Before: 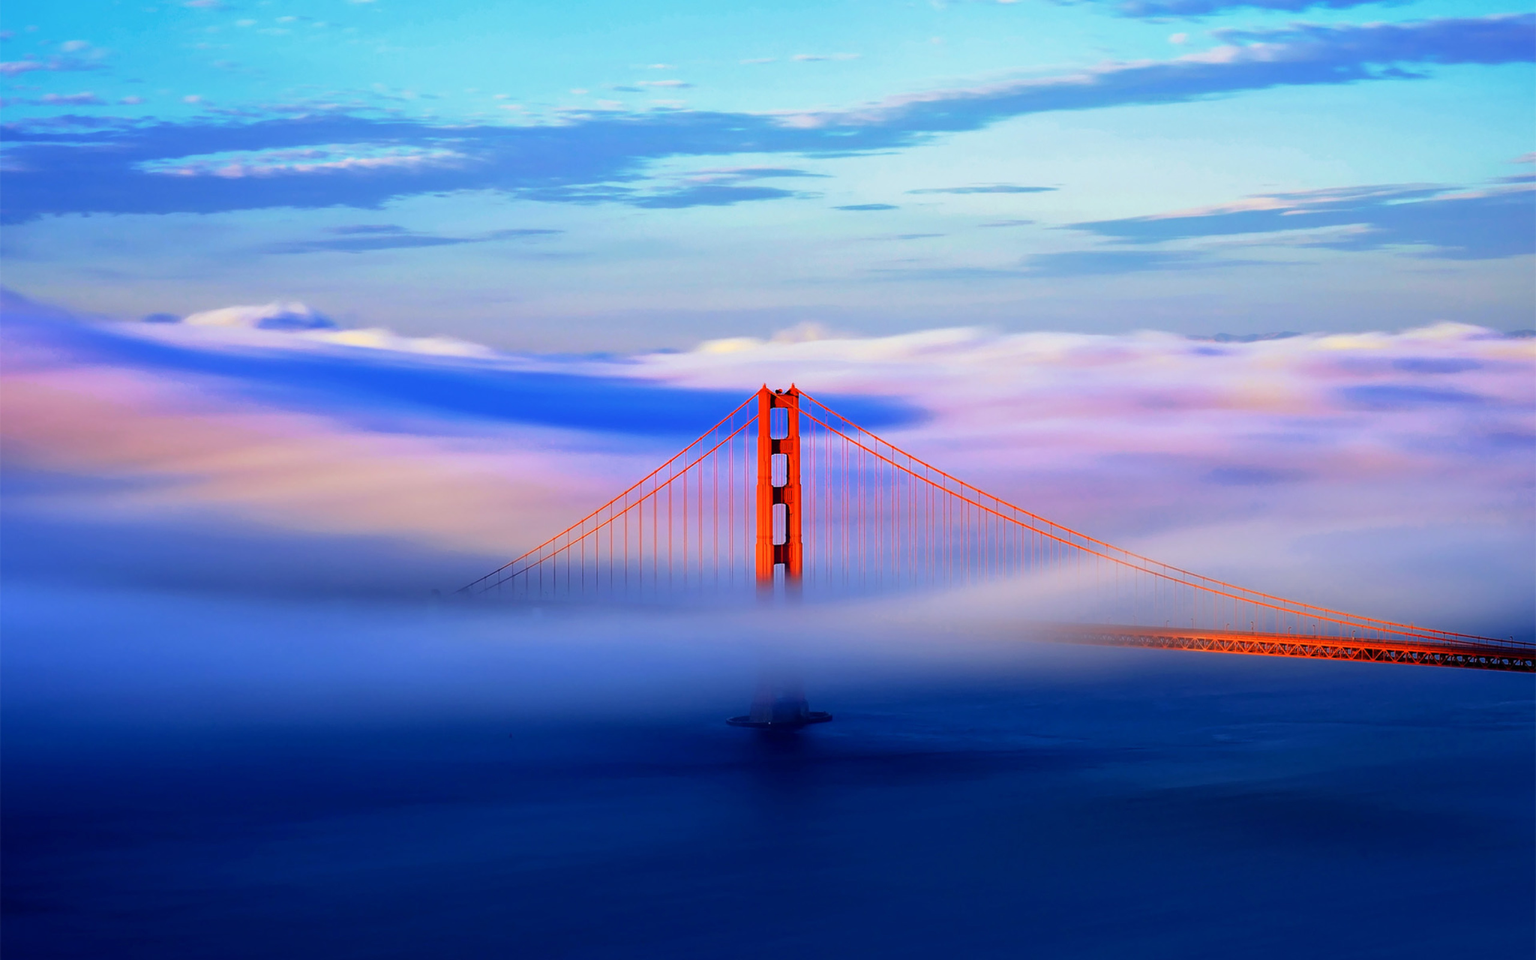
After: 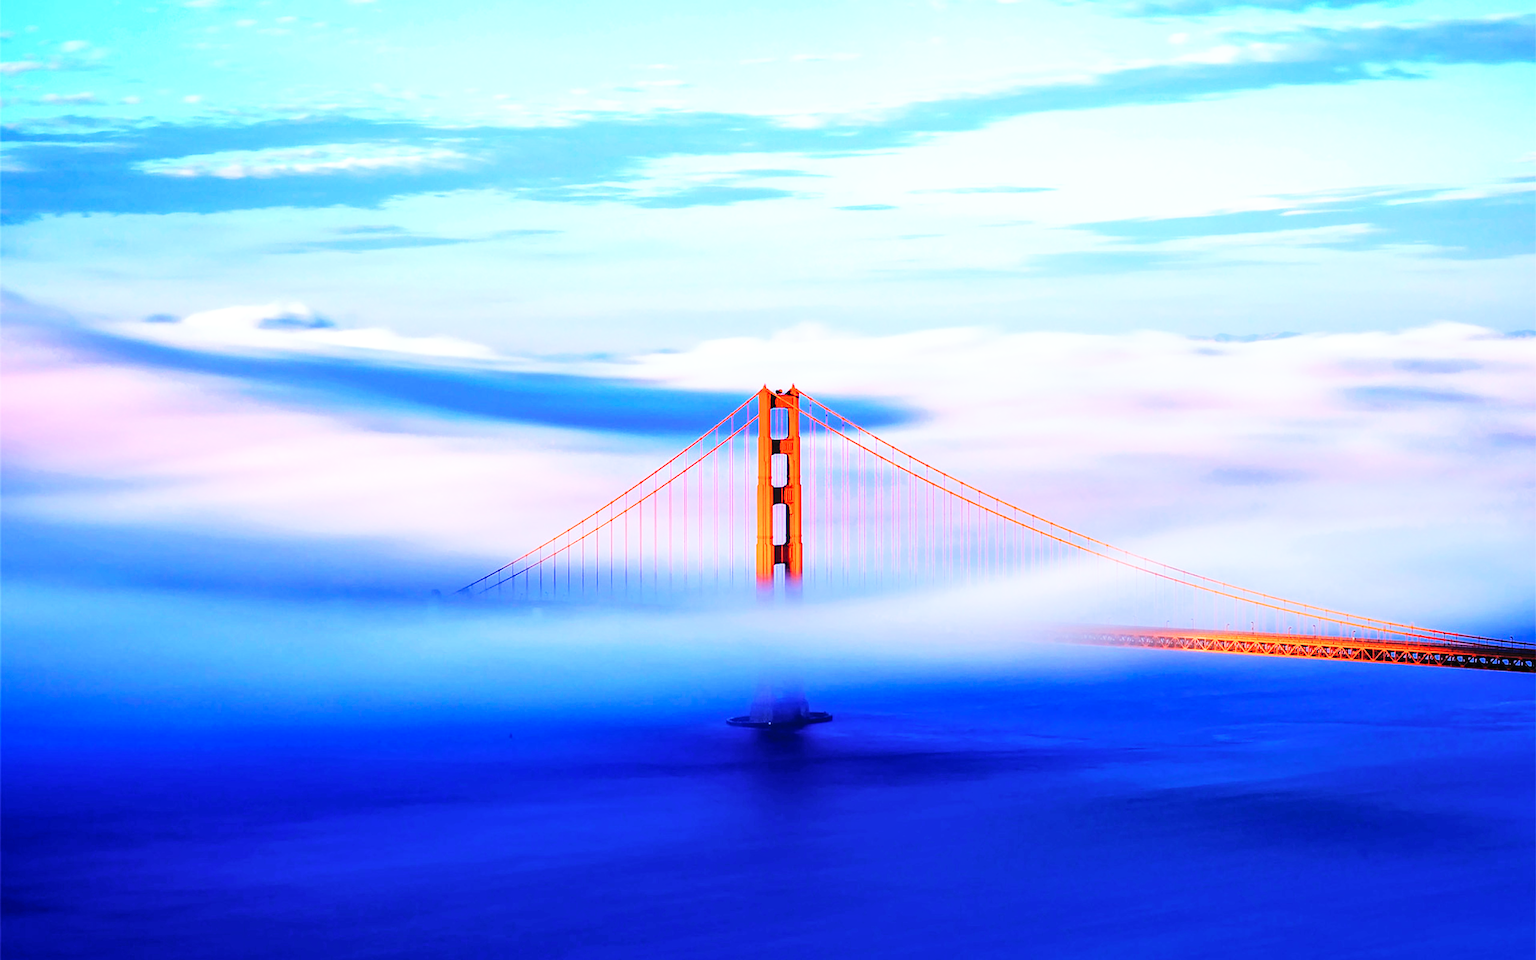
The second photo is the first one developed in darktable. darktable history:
contrast brightness saturation: brightness 0.151
color calibration: gray › normalize channels true, illuminant custom, x 0.389, y 0.387, temperature 3845.82 K, gamut compression 0.02
sharpen: radius 1.895, amount 0.401, threshold 1.685
base curve: curves: ch0 [(0, 0) (0.007, 0.004) (0.027, 0.03) (0.046, 0.07) (0.207, 0.54) (0.442, 0.872) (0.673, 0.972) (1, 1)], preserve colors none
local contrast: on, module defaults
